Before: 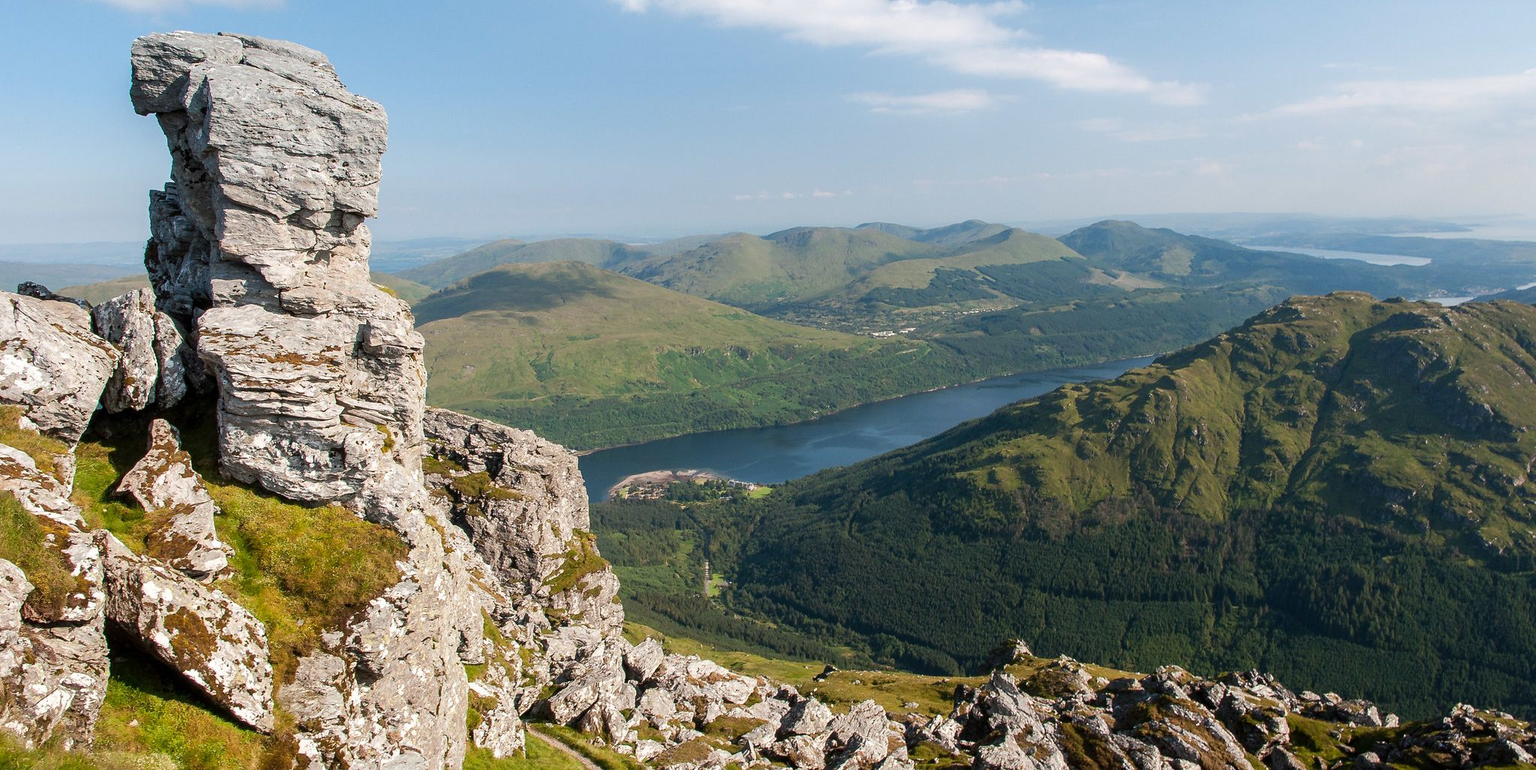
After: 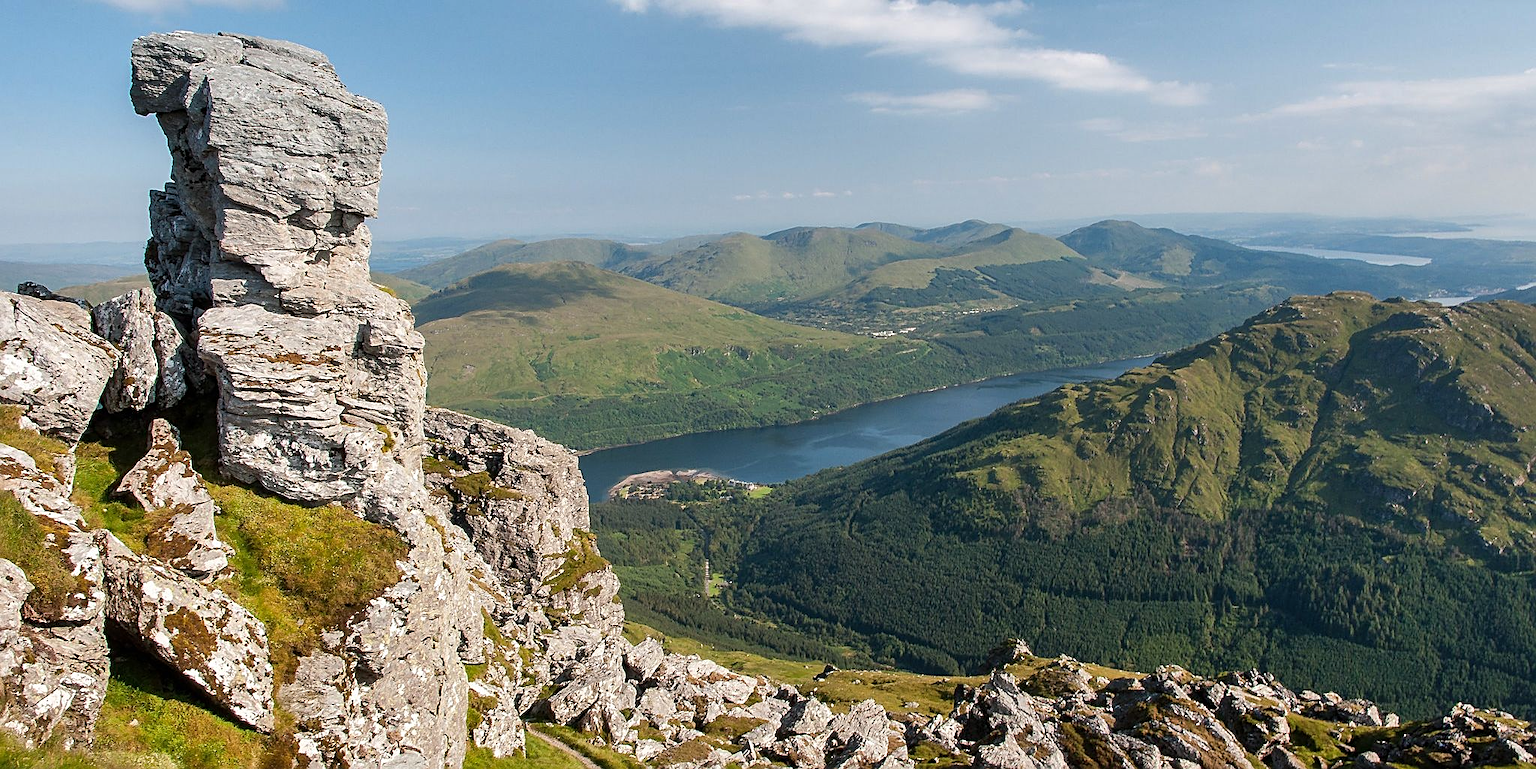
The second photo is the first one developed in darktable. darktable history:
sharpen: on, module defaults
shadows and highlights: radius 133.83, soften with gaussian
